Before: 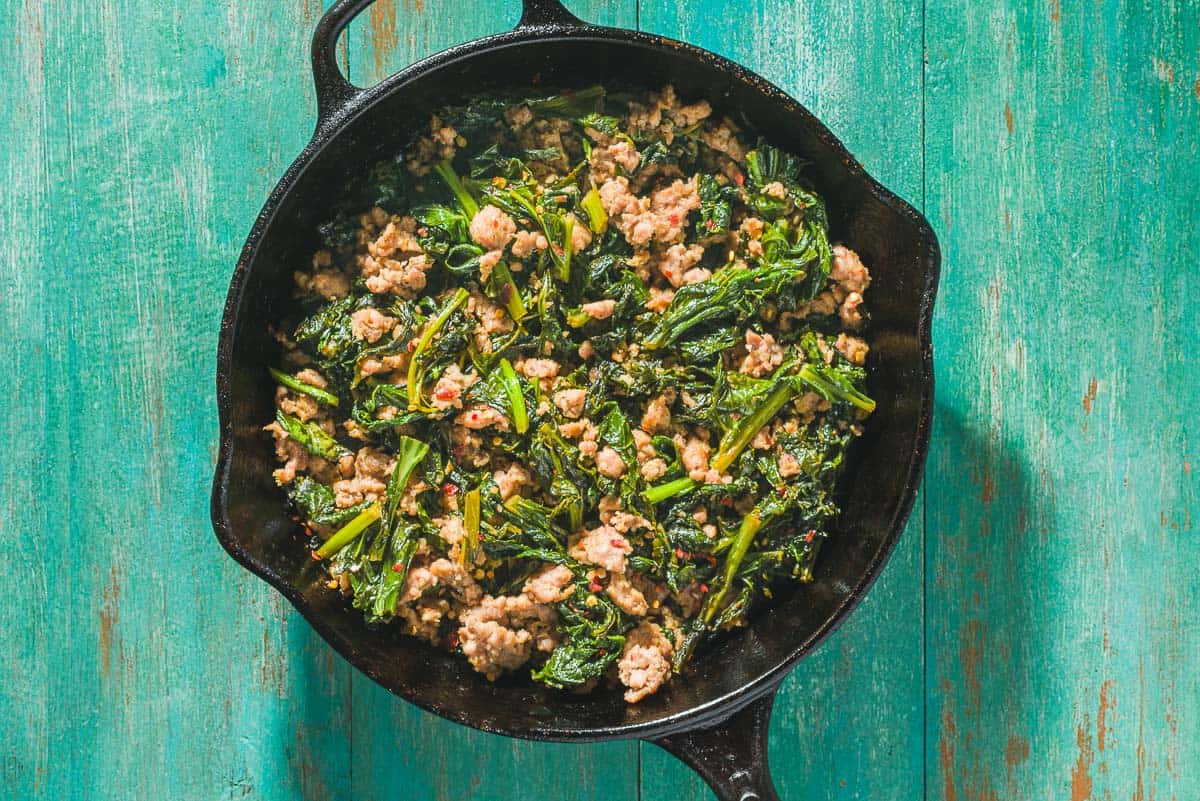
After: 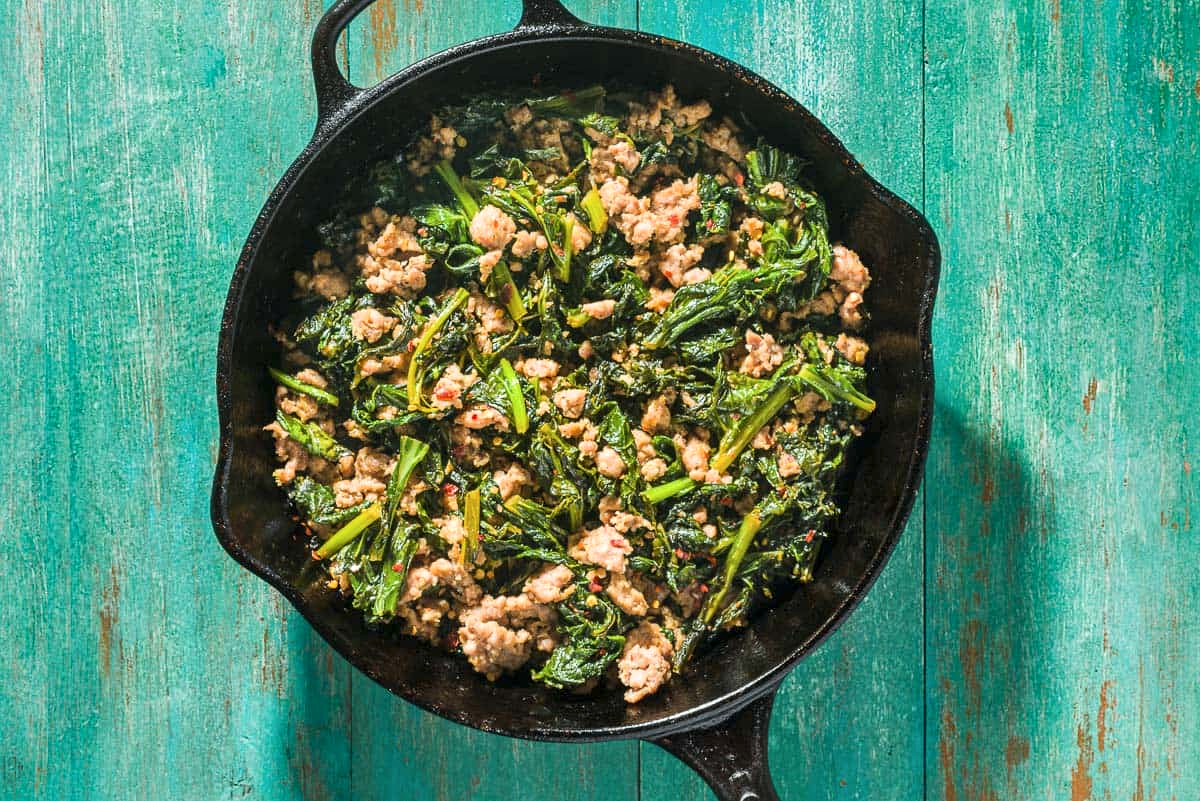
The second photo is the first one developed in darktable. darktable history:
local contrast: mode bilateral grid, contrast 25, coarseness 59, detail 151%, midtone range 0.2
tone equalizer: edges refinement/feathering 500, mask exposure compensation -1.57 EV, preserve details no
